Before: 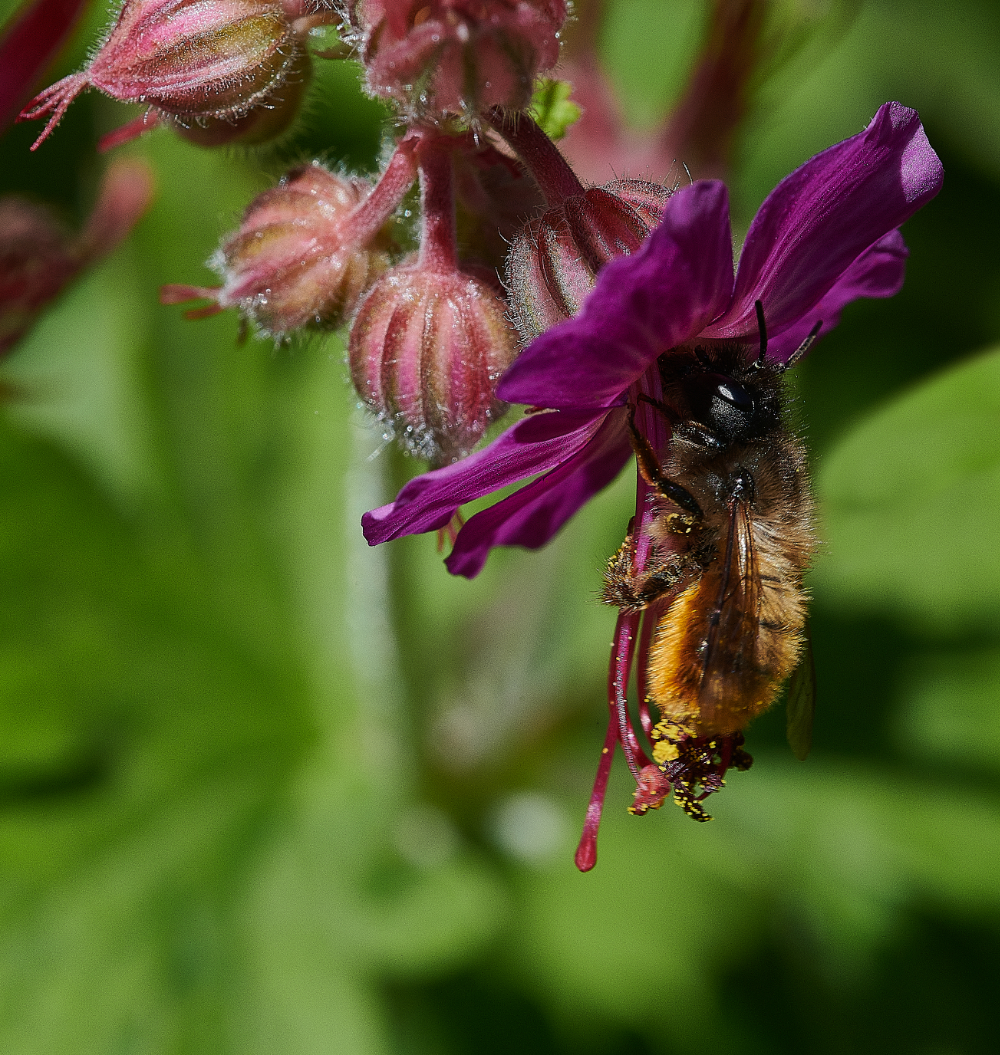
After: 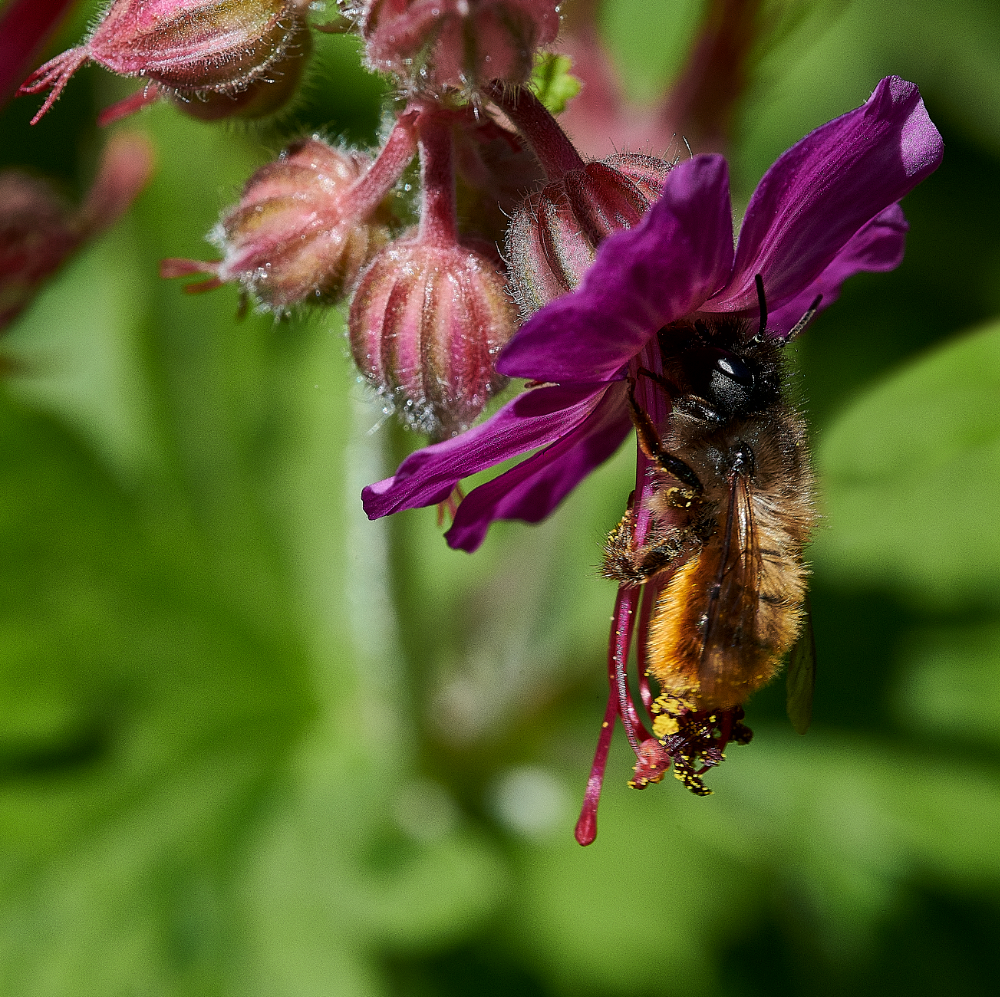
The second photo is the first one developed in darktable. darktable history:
local contrast: mode bilateral grid, contrast 20, coarseness 50, detail 120%, midtone range 0.2
crop and rotate: top 2.479%, bottom 3.018%
exposure: black level correction 0.001, exposure 0.5 EV, compensate exposure bias true, compensate highlight preservation false
